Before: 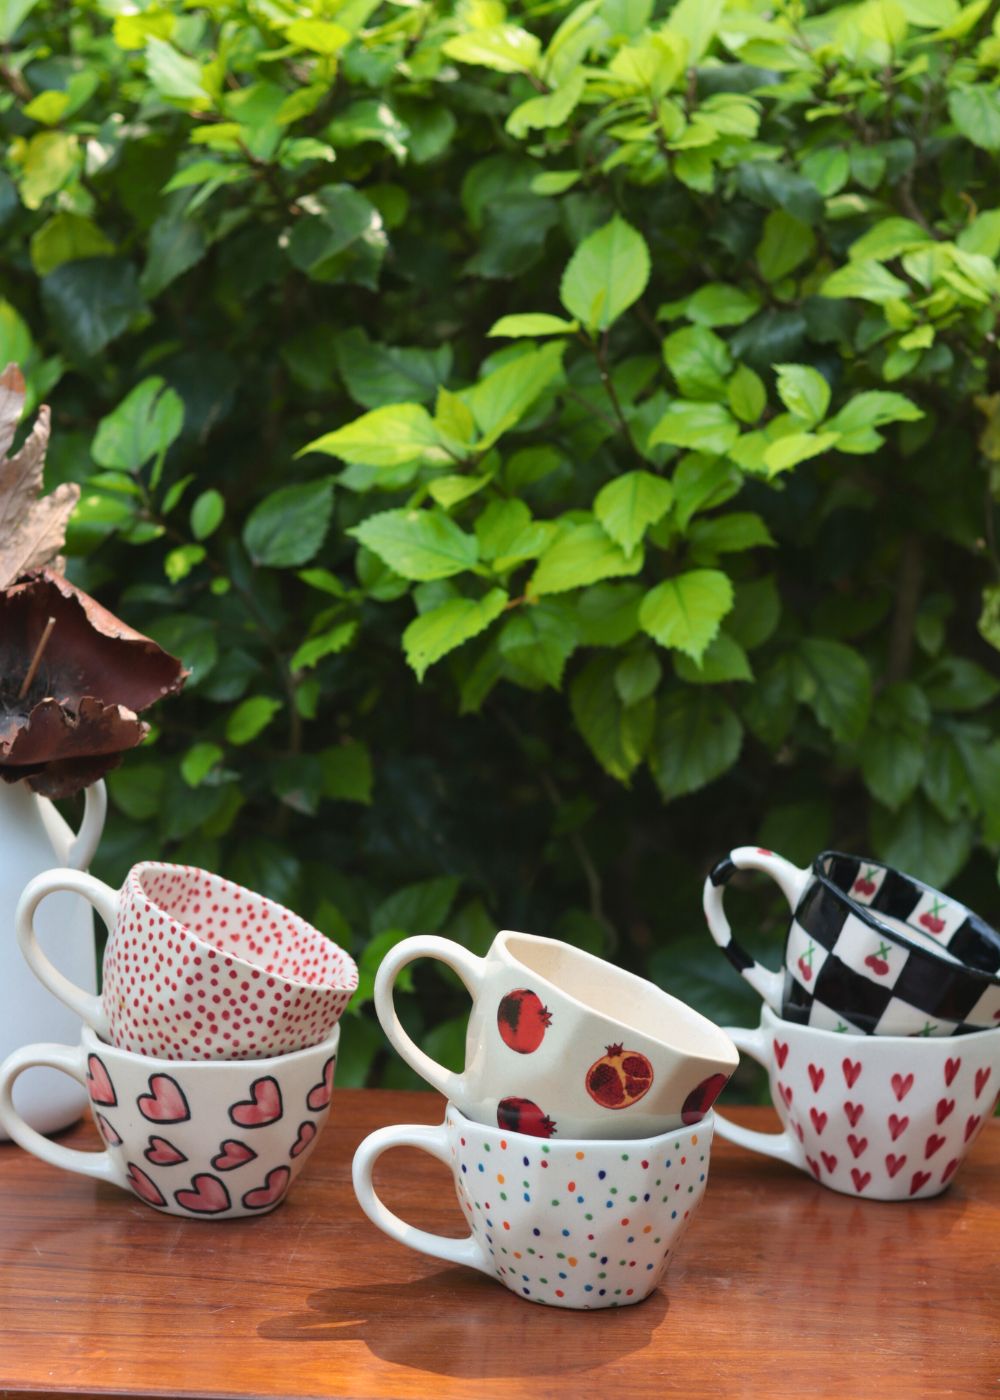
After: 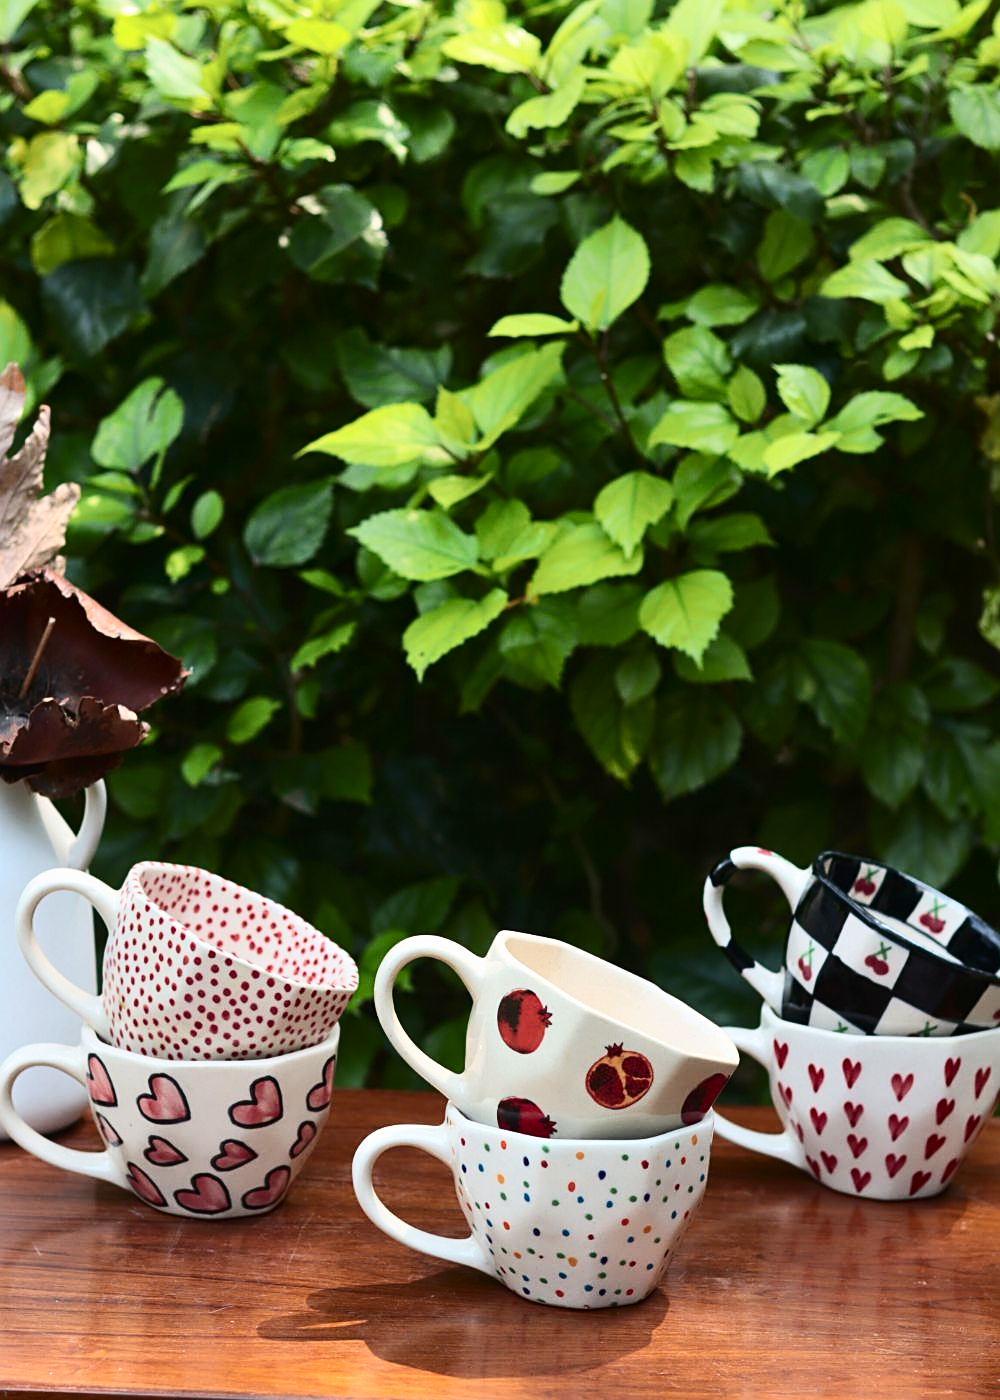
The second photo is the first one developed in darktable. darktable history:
sharpen: on, module defaults
contrast brightness saturation: contrast 0.28
